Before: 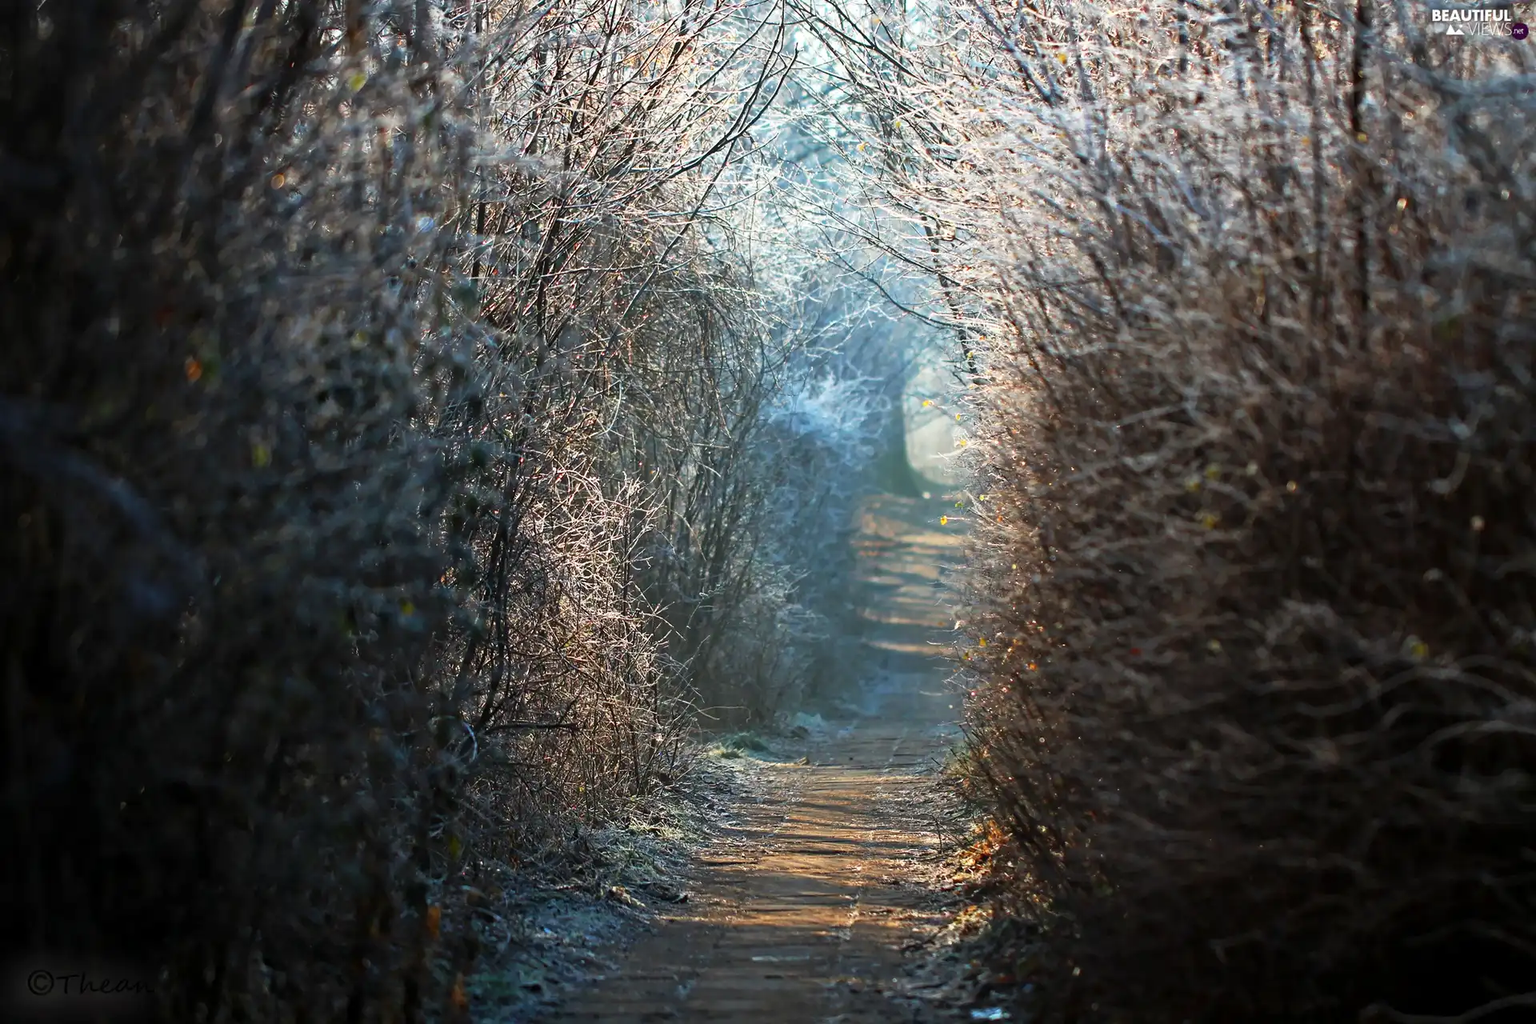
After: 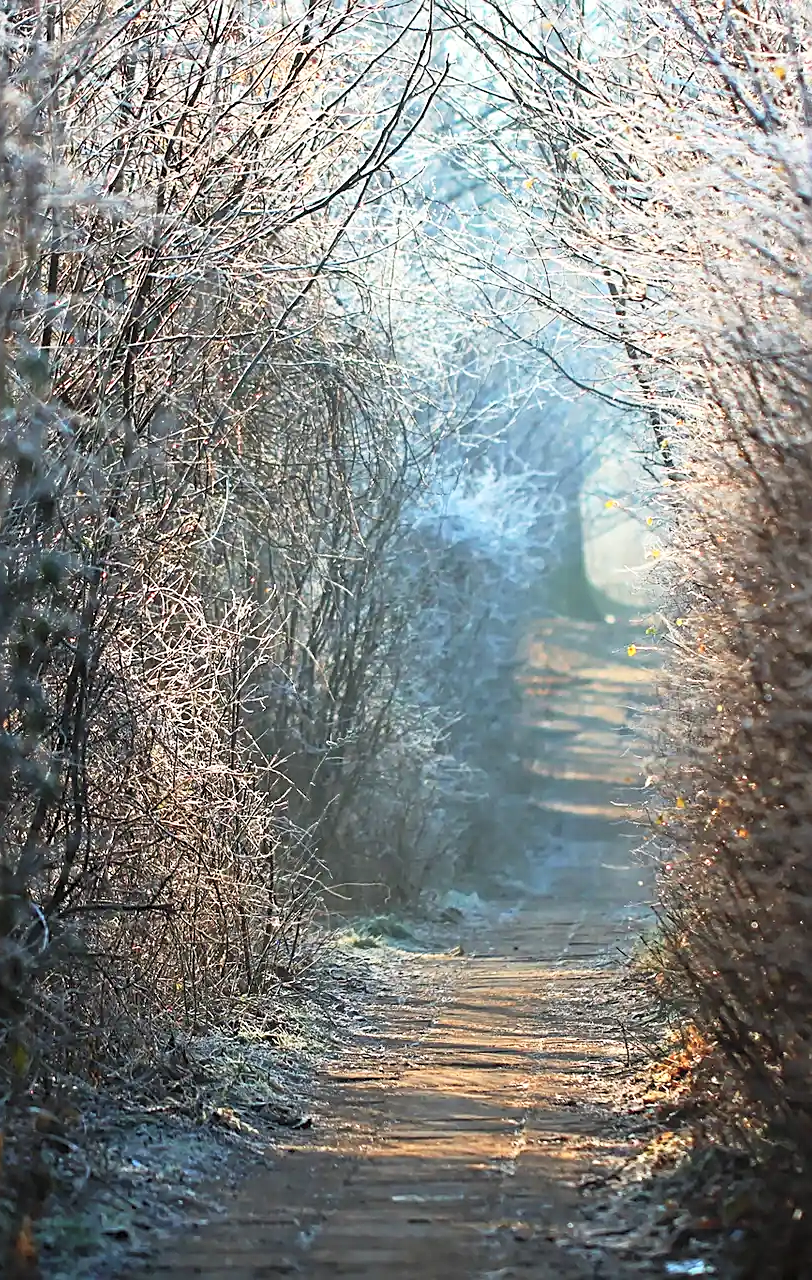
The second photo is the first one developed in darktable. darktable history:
sharpen: on, module defaults
crop: left 28.571%, right 29.121%
contrast brightness saturation: contrast 0.14, brightness 0.209
levels: mode automatic, levels [0.072, 0.414, 0.976]
base curve: curves: ch0 [(0, 0) (0.472, 0.508) (1, 1)], preserve colors none
